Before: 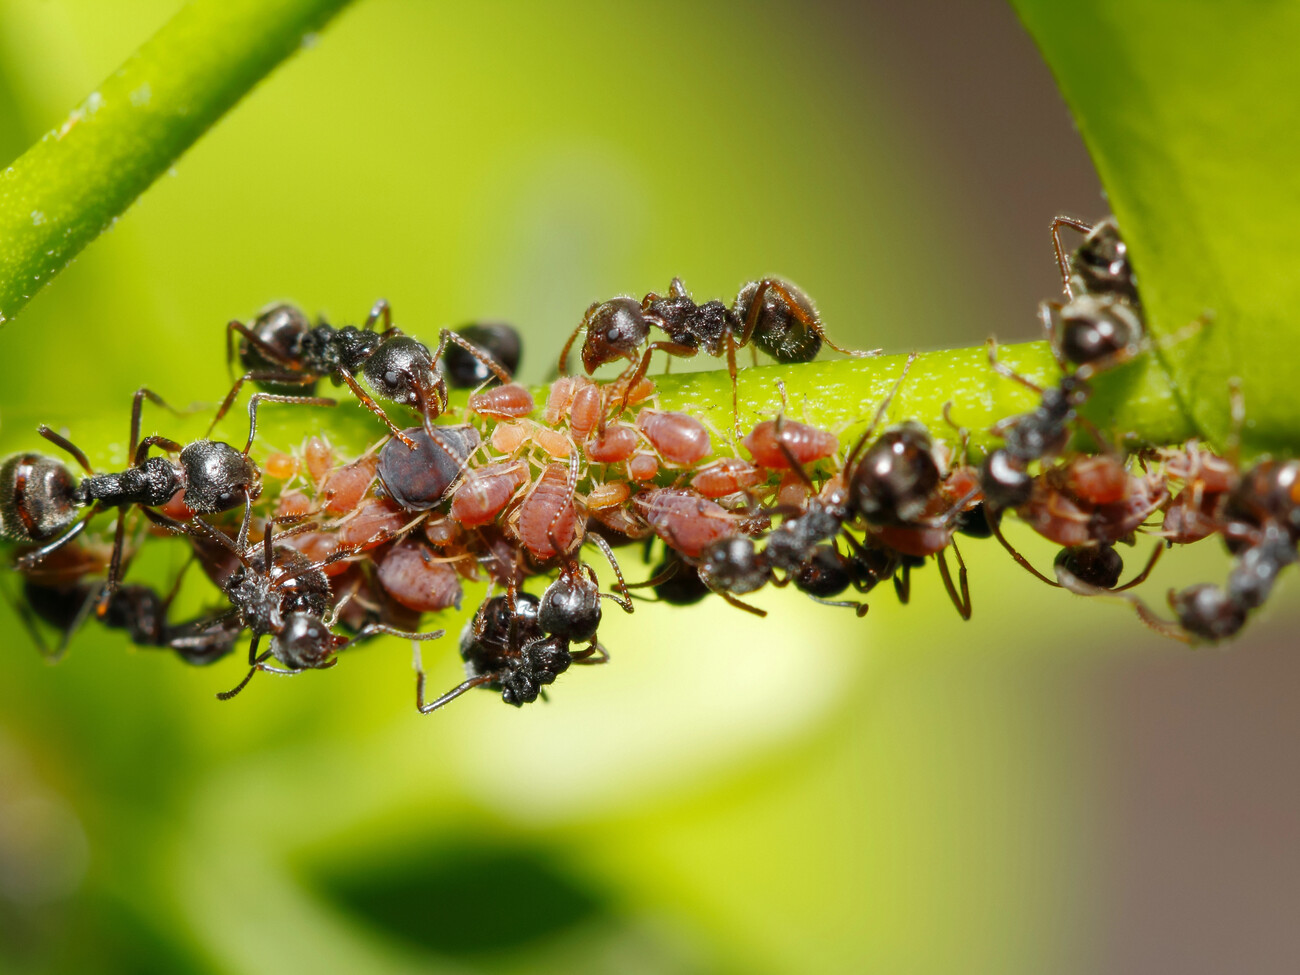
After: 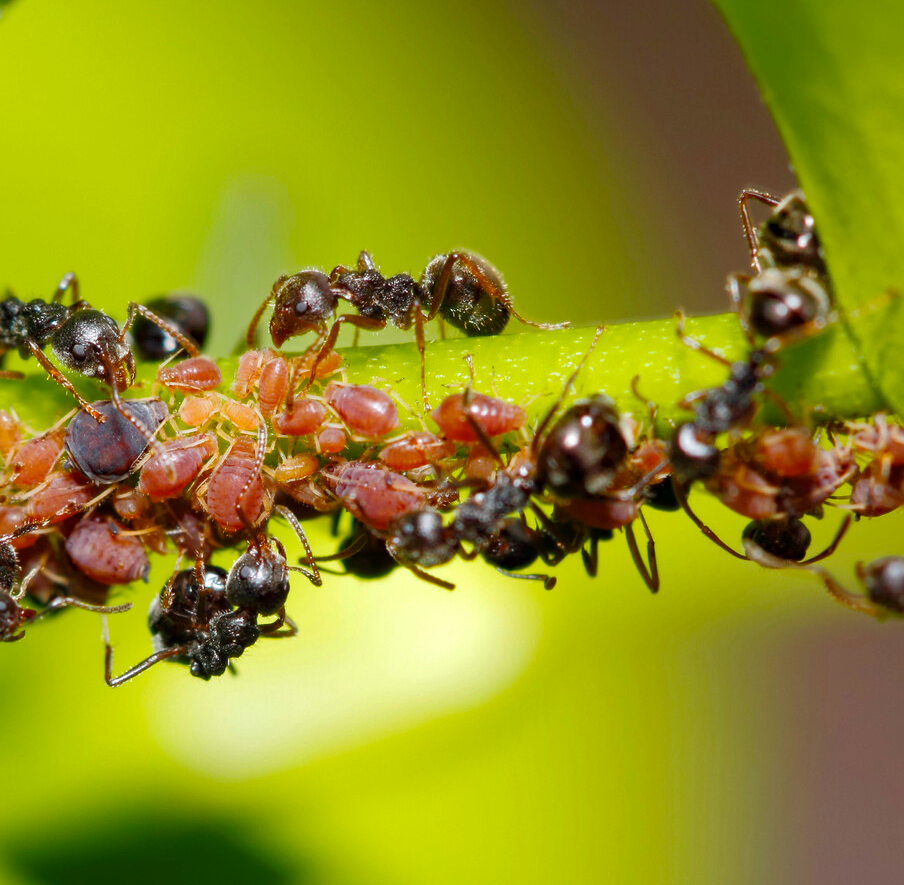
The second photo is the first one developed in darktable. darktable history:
rotate and perspective: automatic cropping off
haze removal: strength 0.29, distance 0.25, compatibility mode true, adaptive false
crop and rotate: left 24.034%, top 2.838%, right 6.406%, bottom 6.299%
color balance rgb: global vibrance 42.74%
